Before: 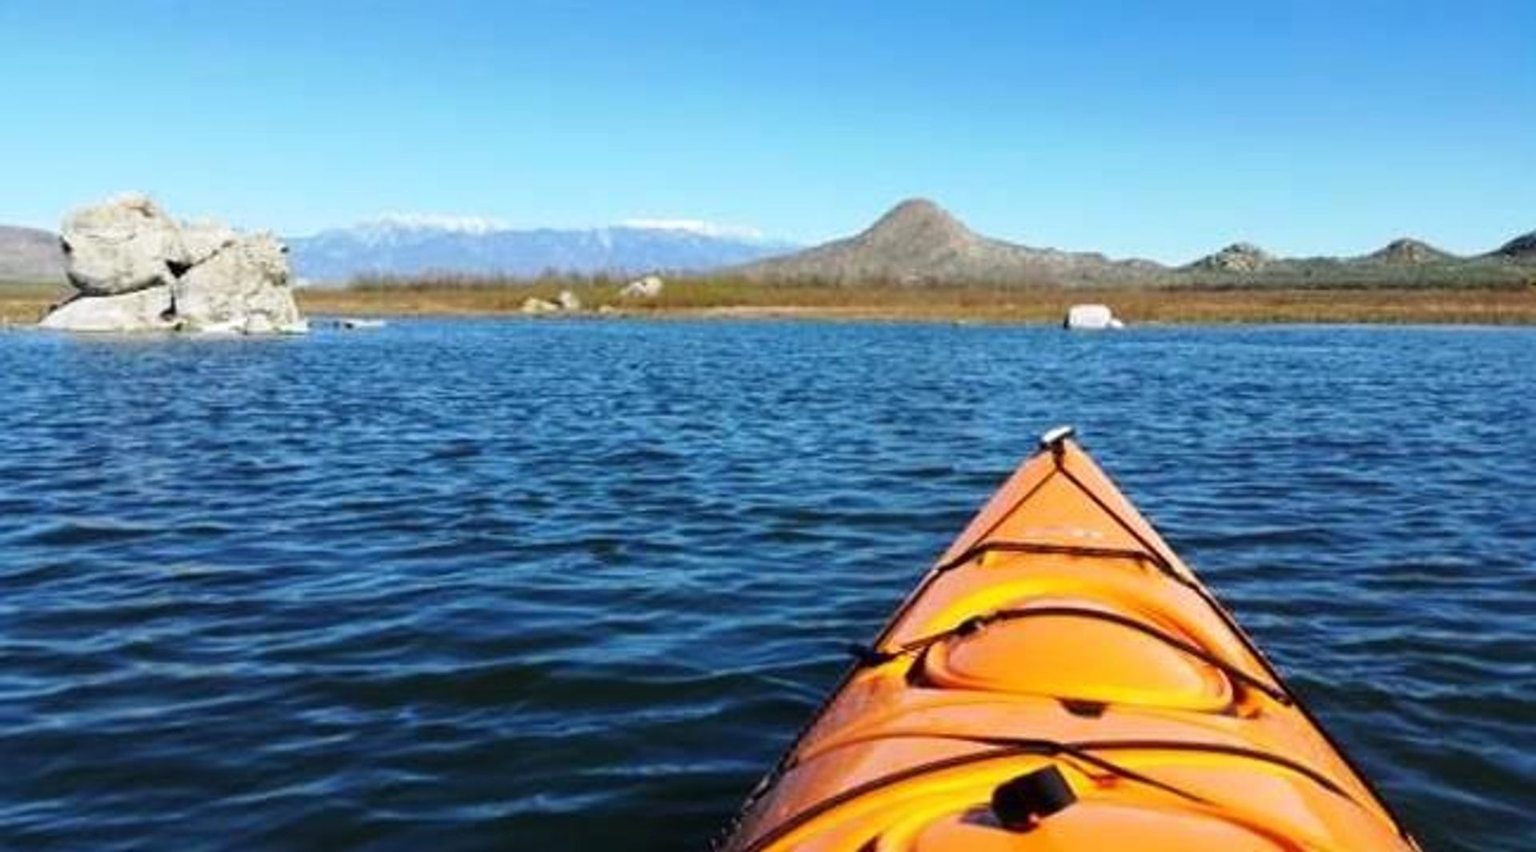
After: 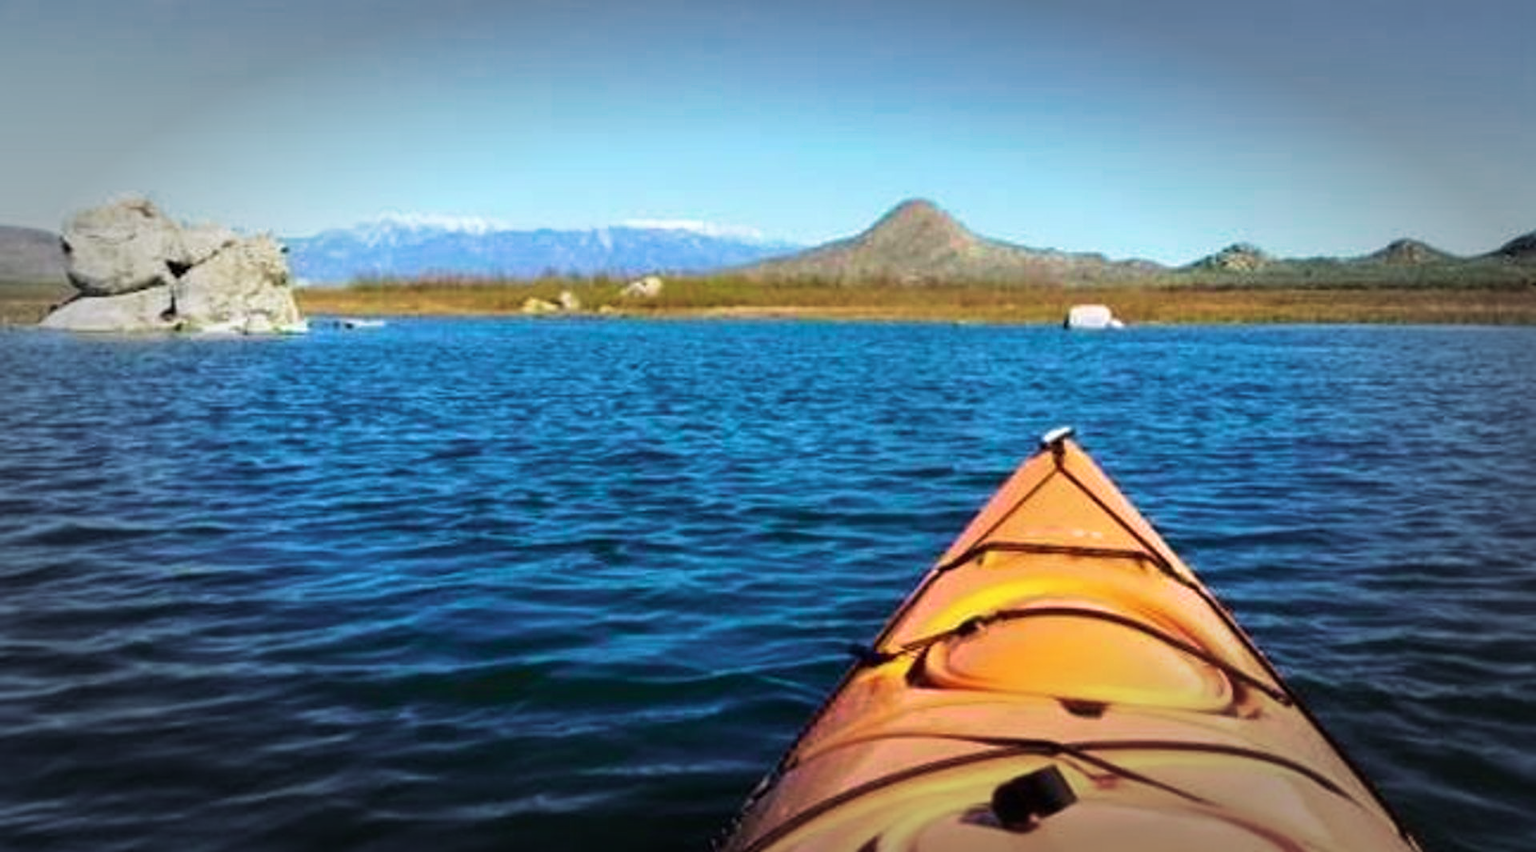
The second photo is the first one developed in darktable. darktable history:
velvia: strength 75%
vignetting: fall-off start 66.11%, fall-off radius 39.8%, automatic ratio true, width/height ratio 0.674, unbound false
contrast brightness saturation: saturation -0.06
